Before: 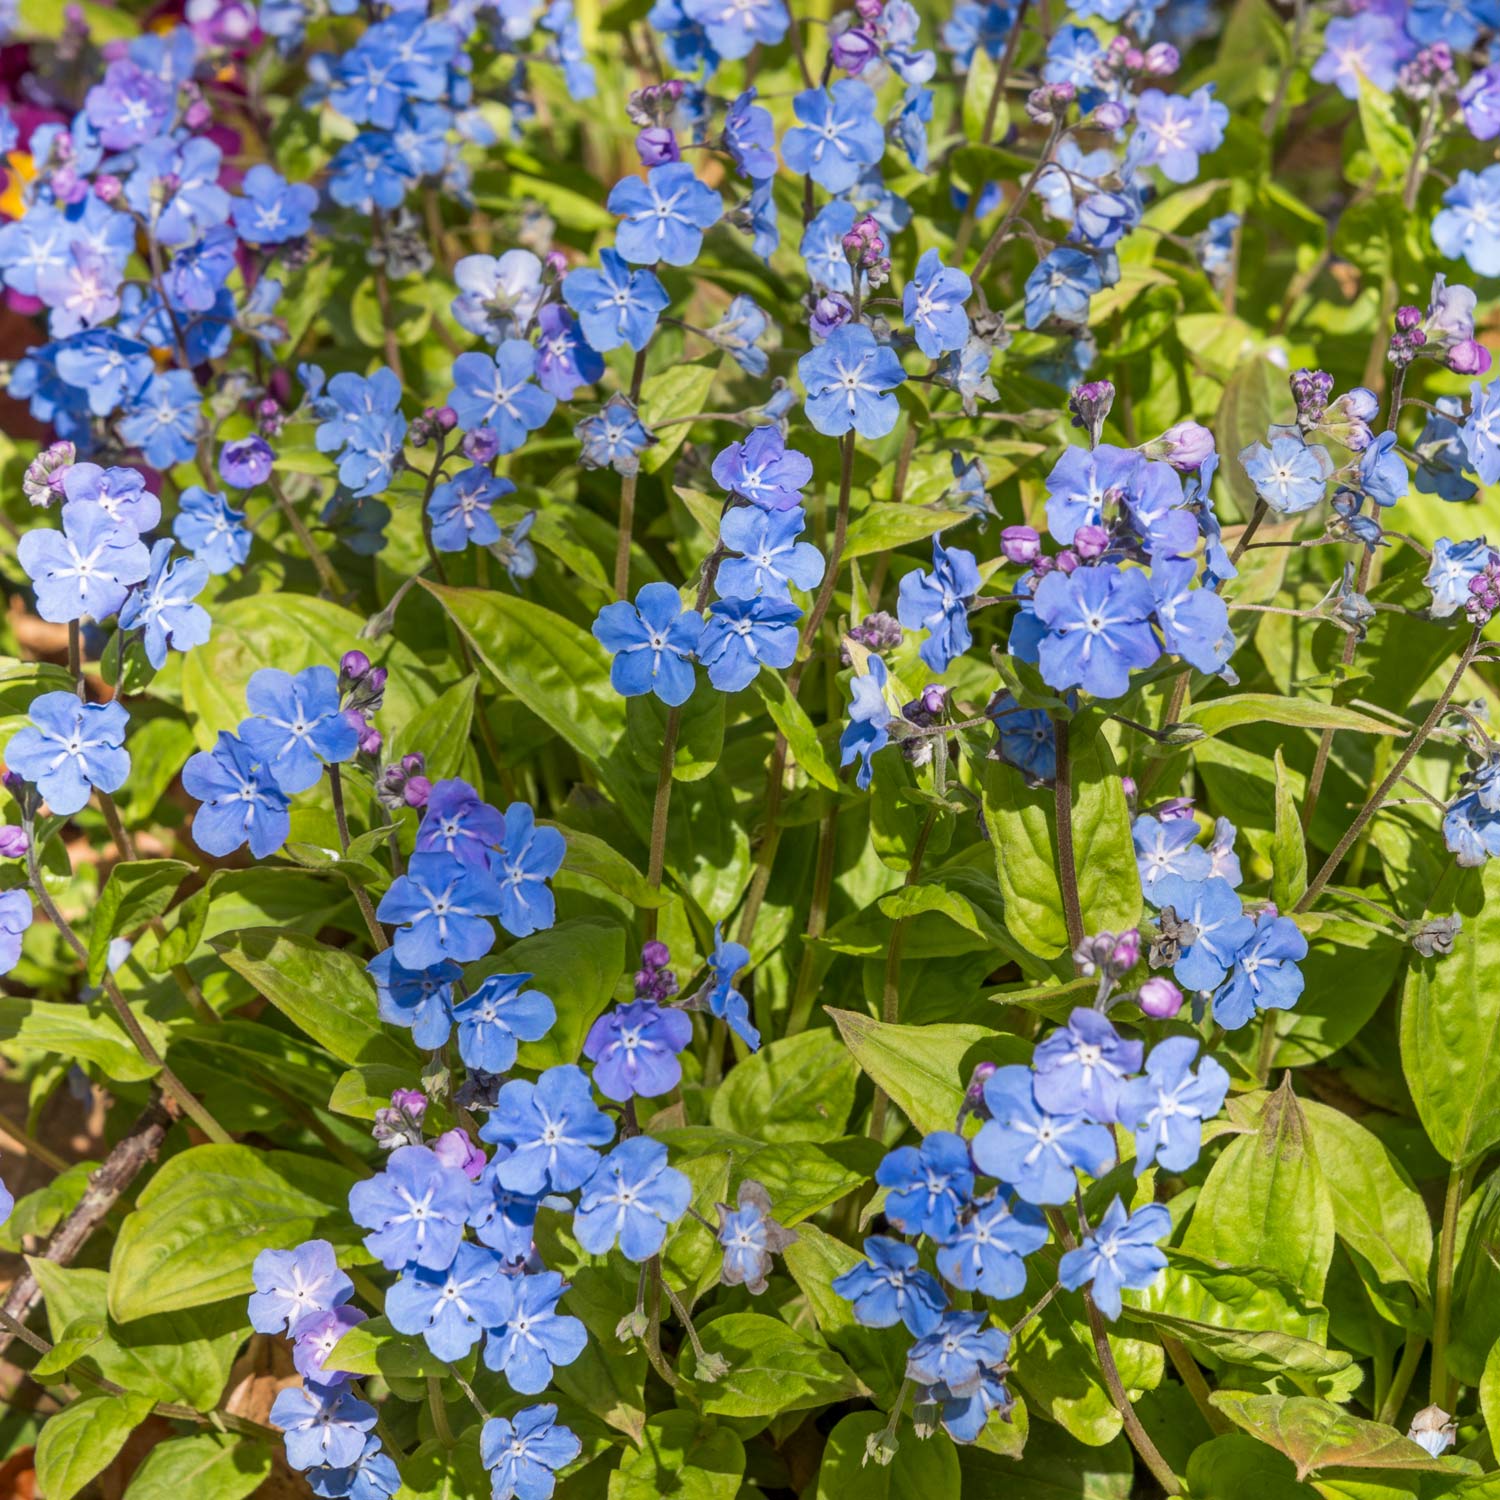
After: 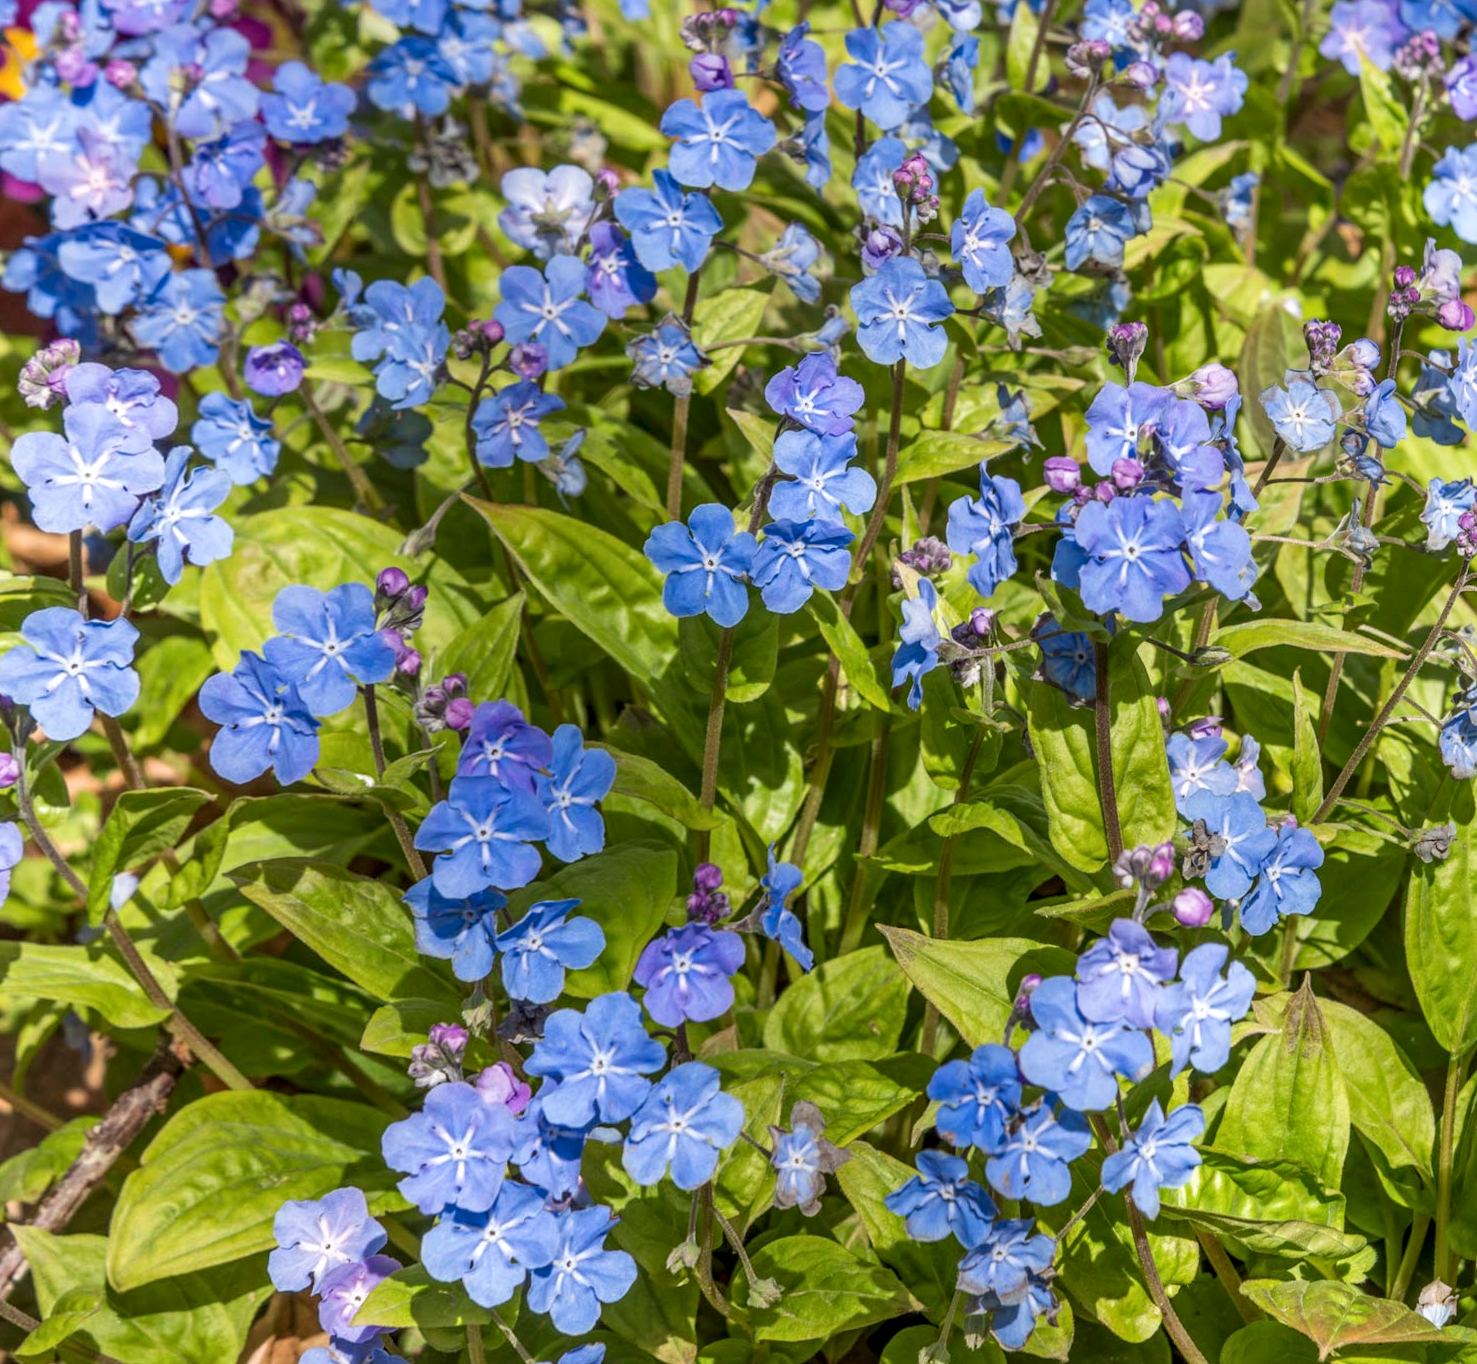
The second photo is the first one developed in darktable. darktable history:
local contrast: on, module defaults
rotate and perspective: rotation -0.013°, lens shift (vertical) -0.027, lens shift (horizontal) 0.178, crop left 0.016, crop right 0.989, crop top 0.082, crop bottom 0.918
